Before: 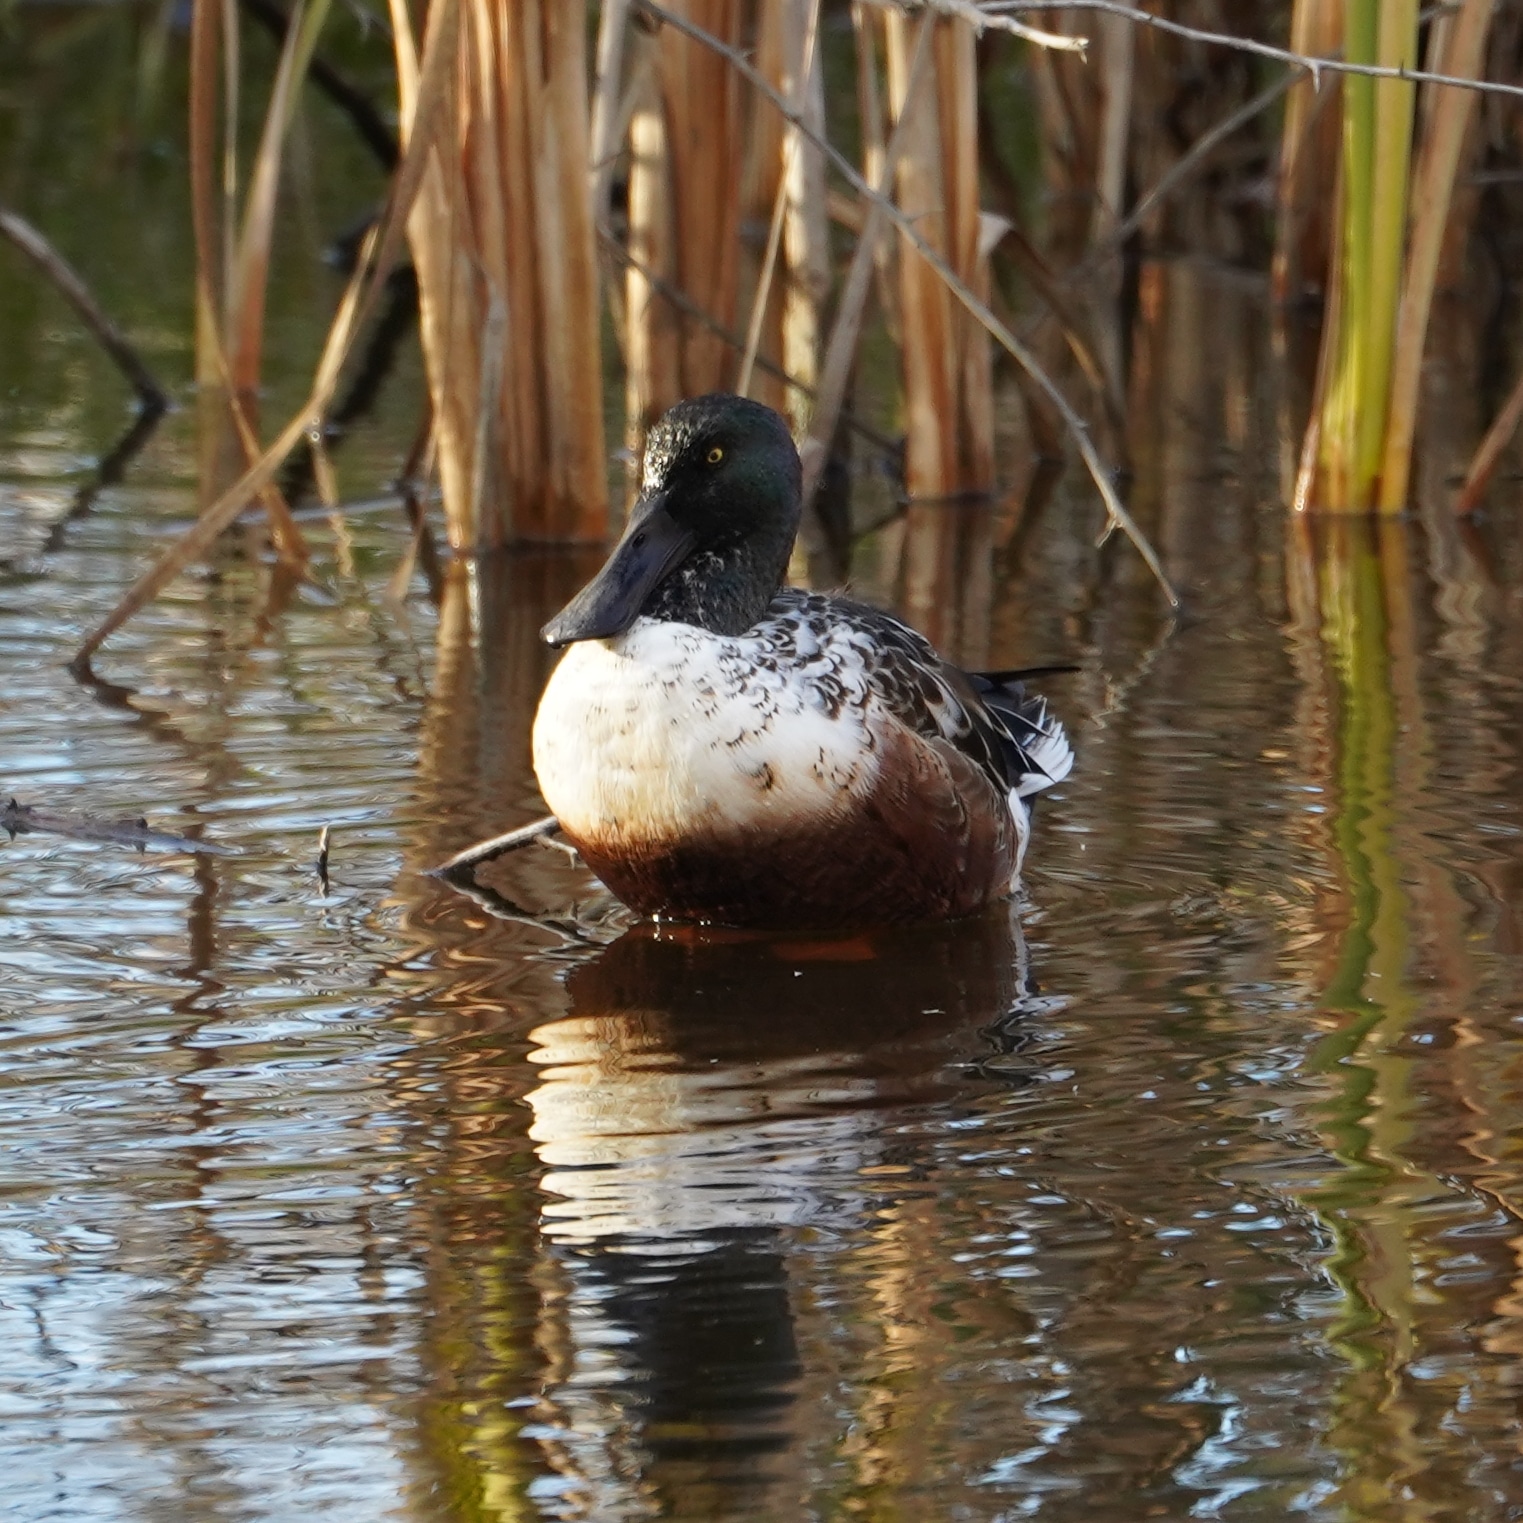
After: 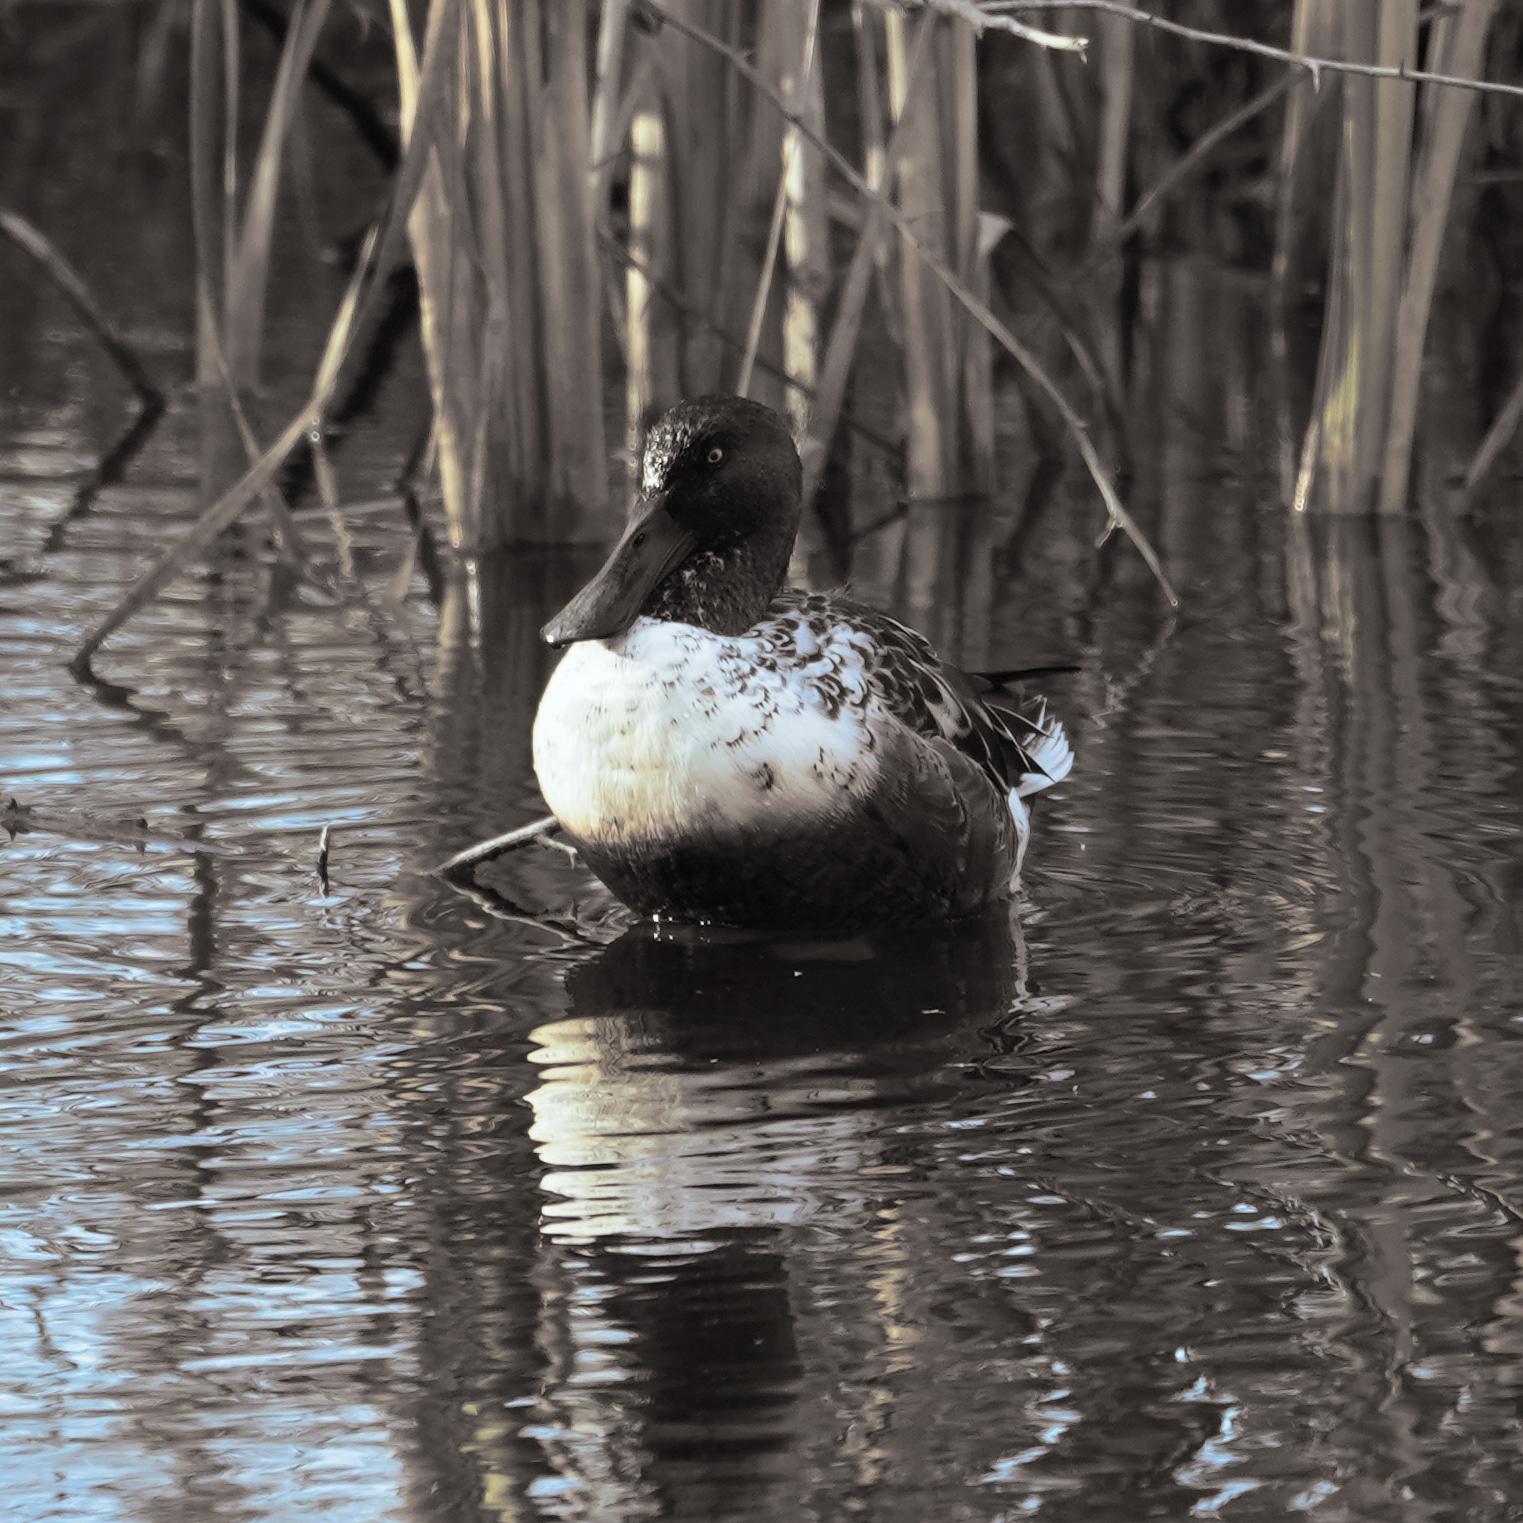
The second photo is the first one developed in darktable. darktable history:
white balance: red 0.925, blue 1.046
split-toning: shadows › hue 26°, shadows › saturation 0.09, highlights › hue 40°, highlights › saturation 0.18, balance -63, compress 0%
